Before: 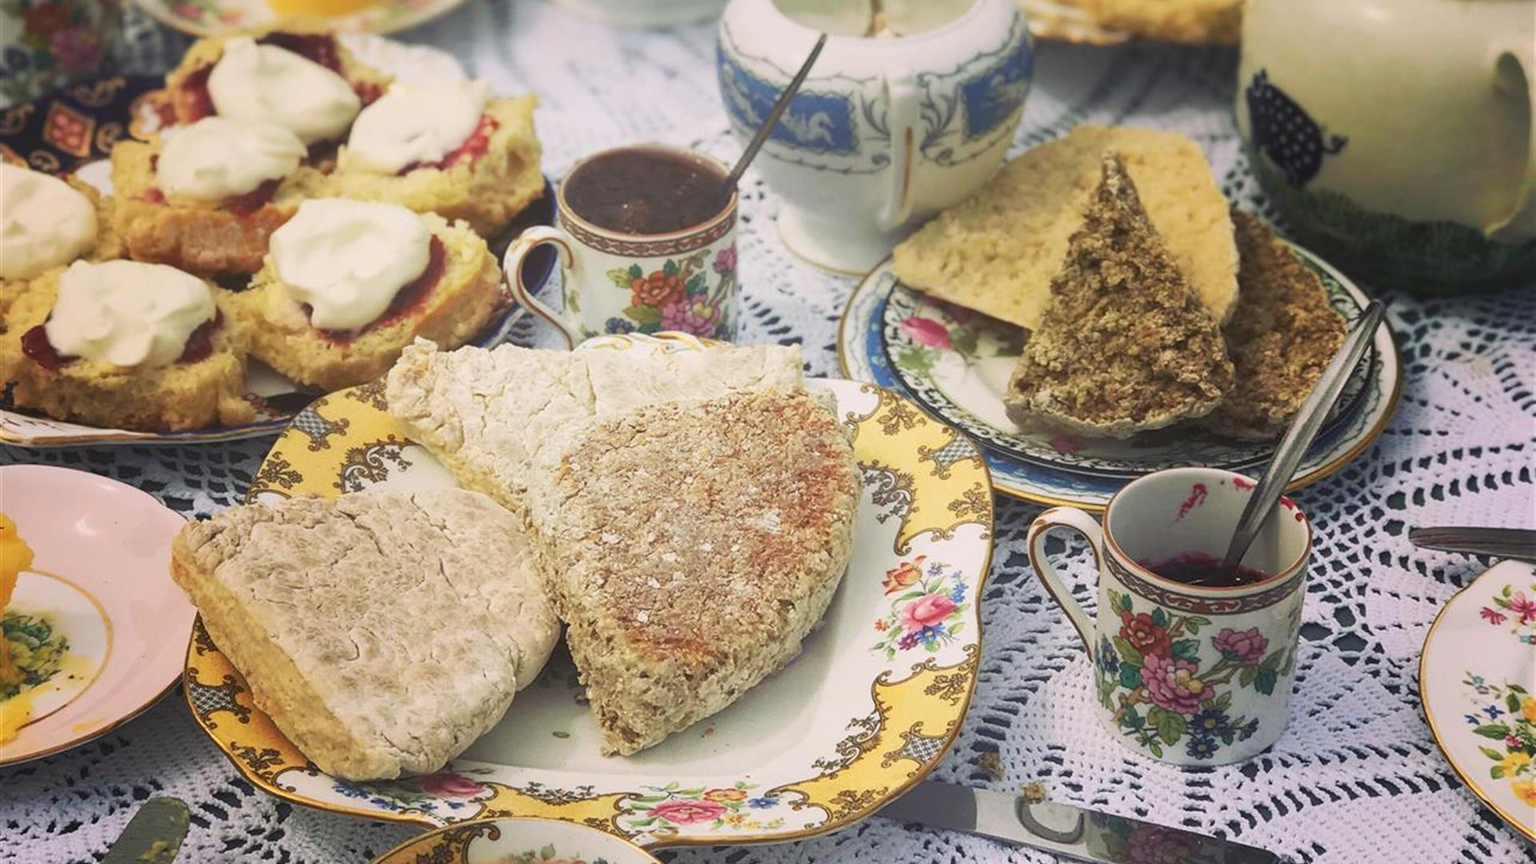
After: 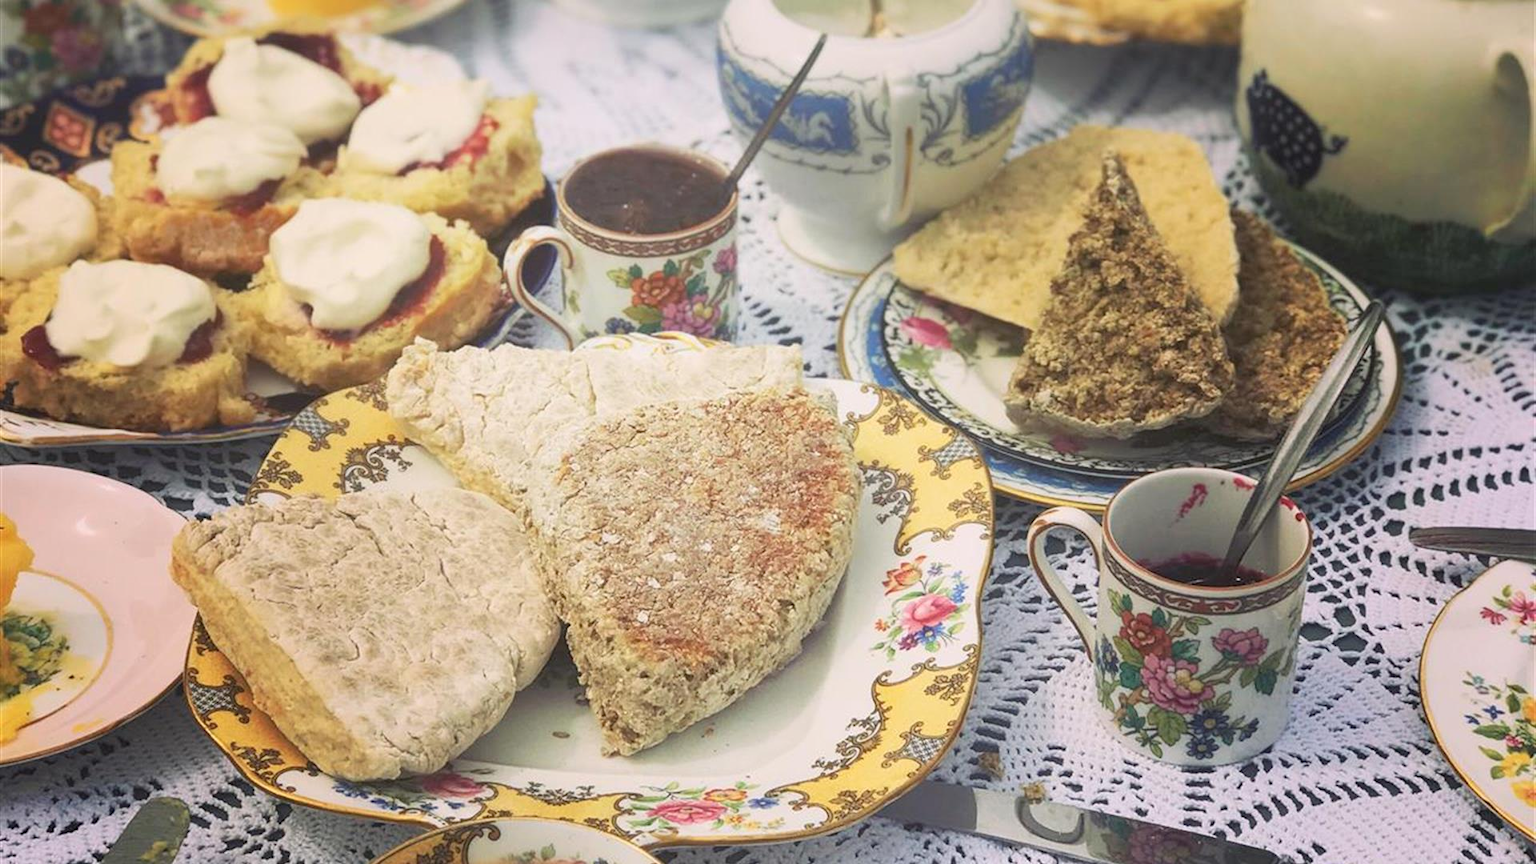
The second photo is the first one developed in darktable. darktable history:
contrast brightness saturation: contrast 0.055, brightness 0.067, saturation 0.006
